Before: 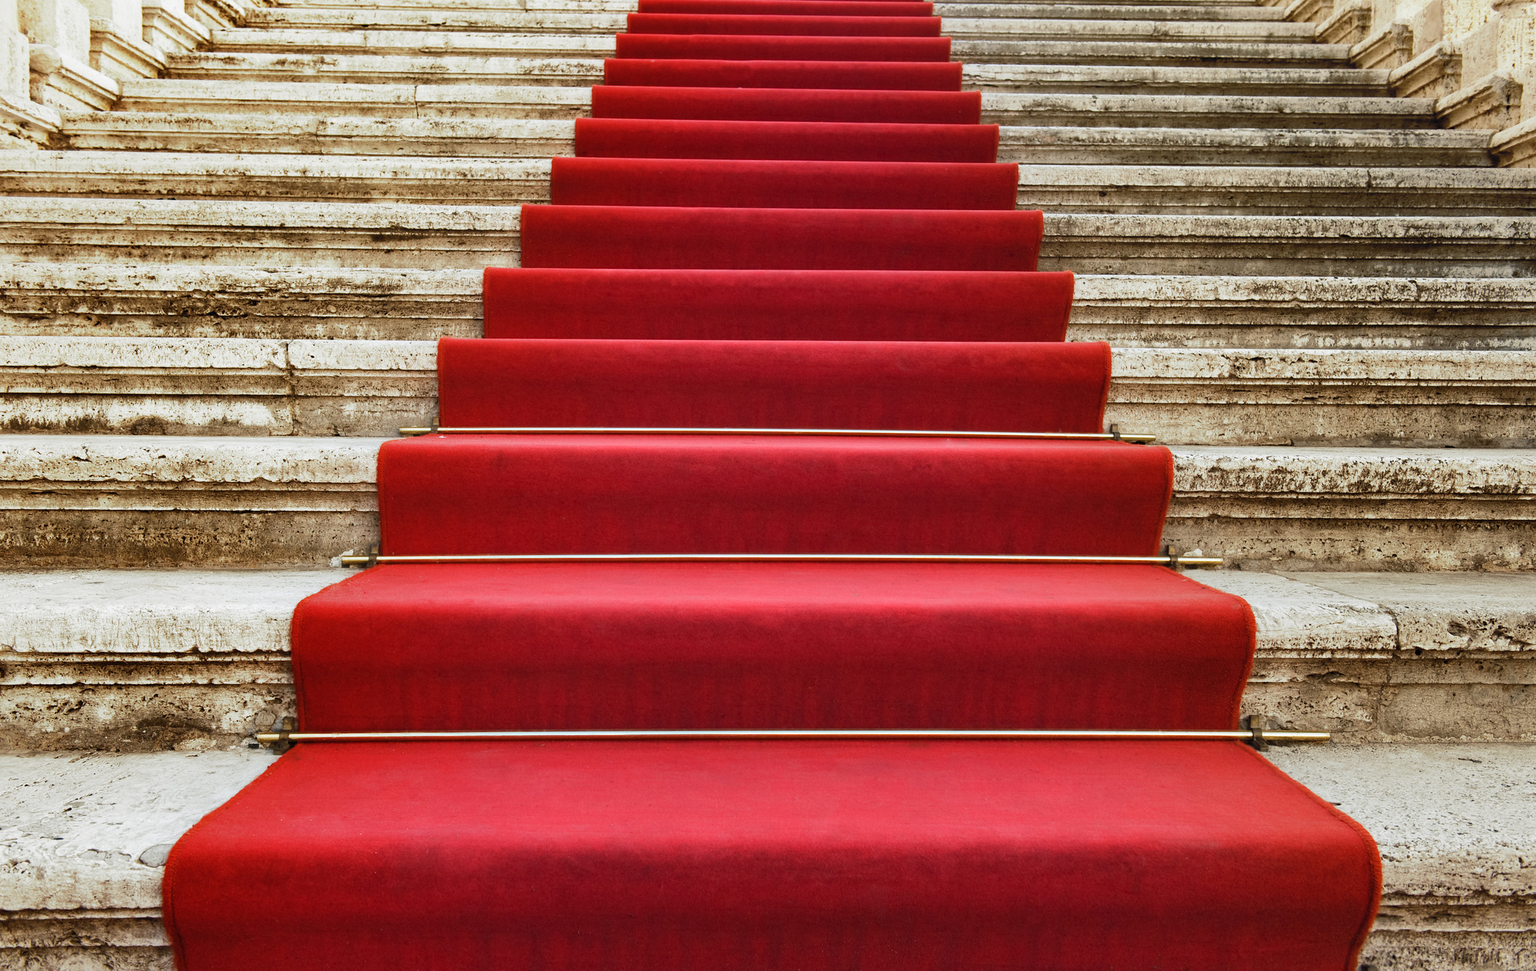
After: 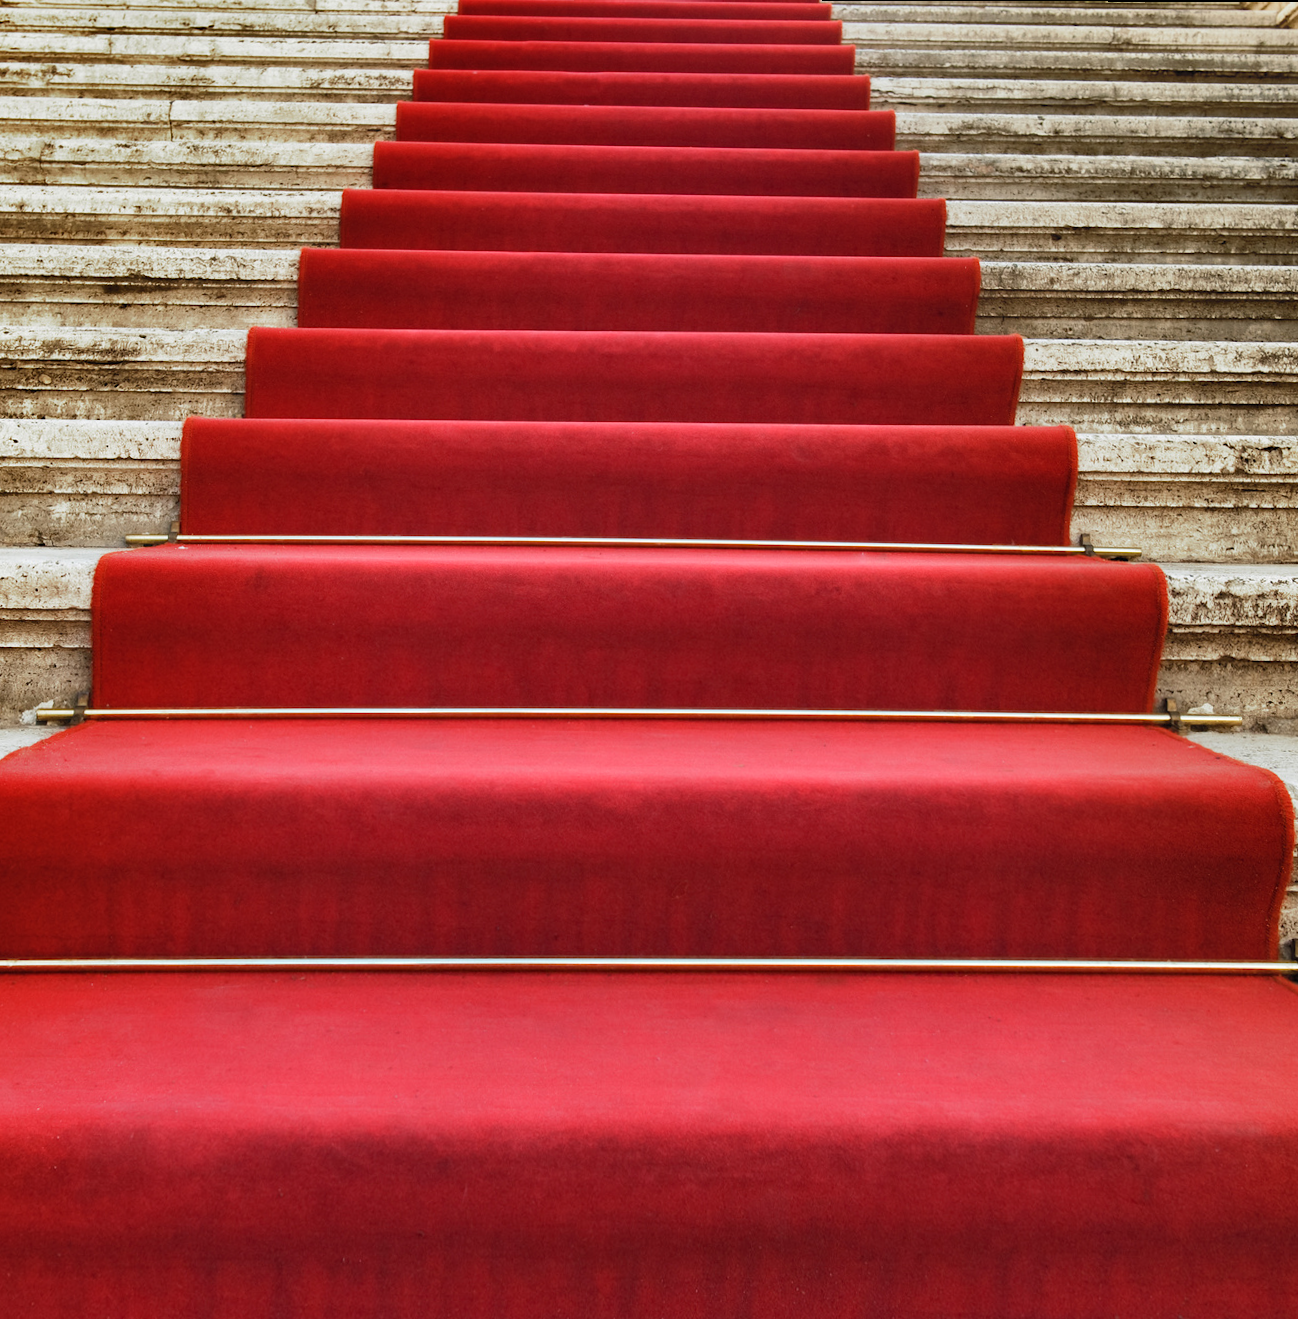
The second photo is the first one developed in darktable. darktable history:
shadows and highlights: low approximation 0.01, soften with gaussian
rotate and perspective: rotation 0.215°, lens shift (vertical) -0.139, crop left 0.069, crop right 0.939, crop top 0.002, crop bottom 0.996
crop and rotate: left 17.732%, right 15.423%
